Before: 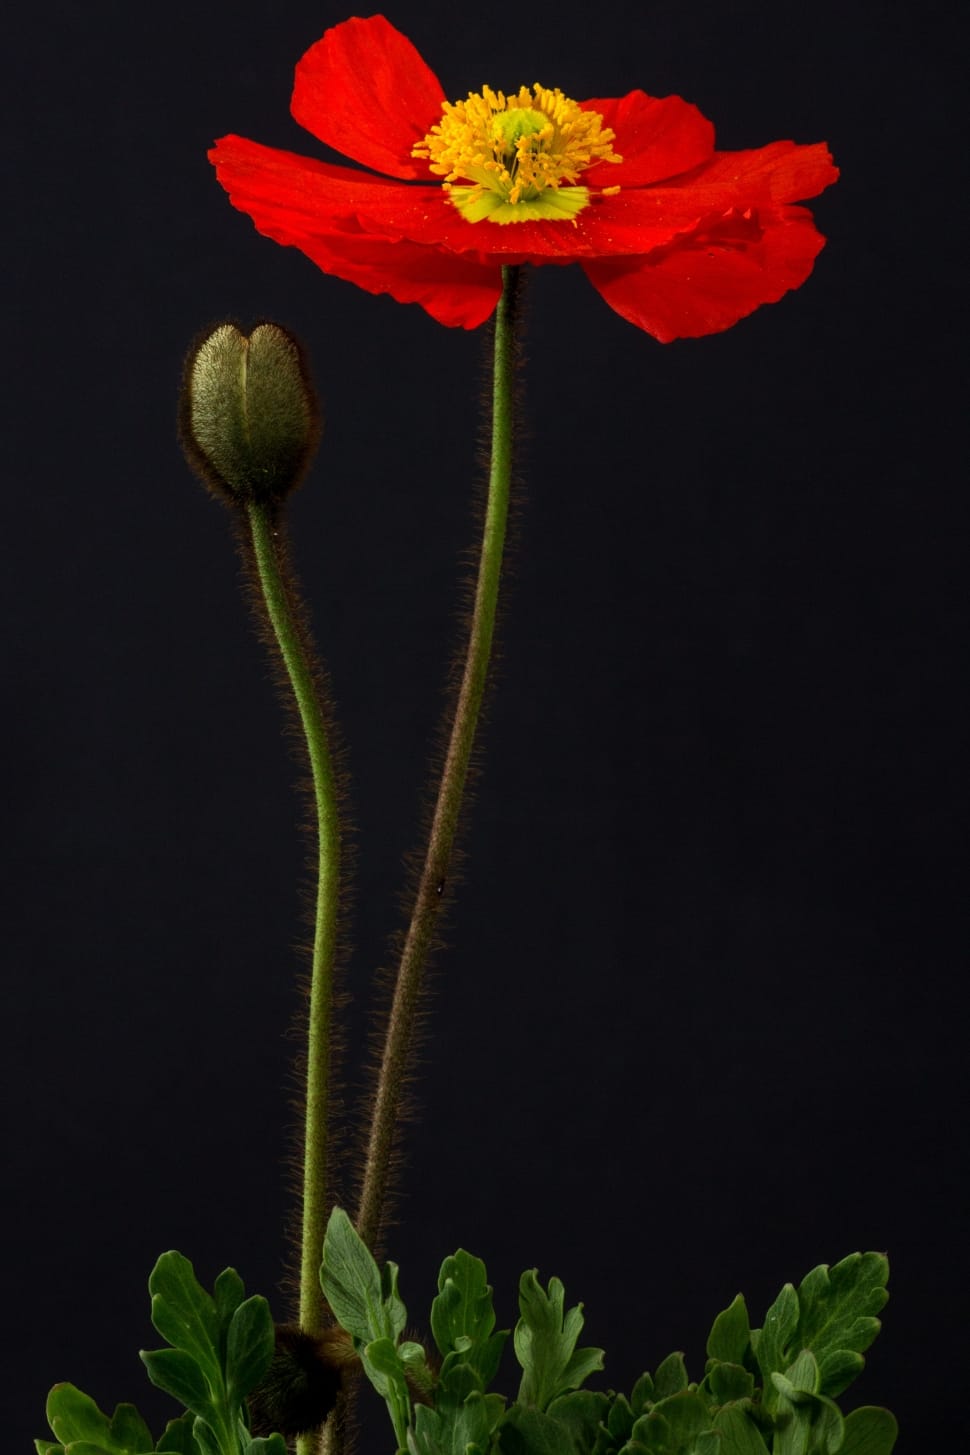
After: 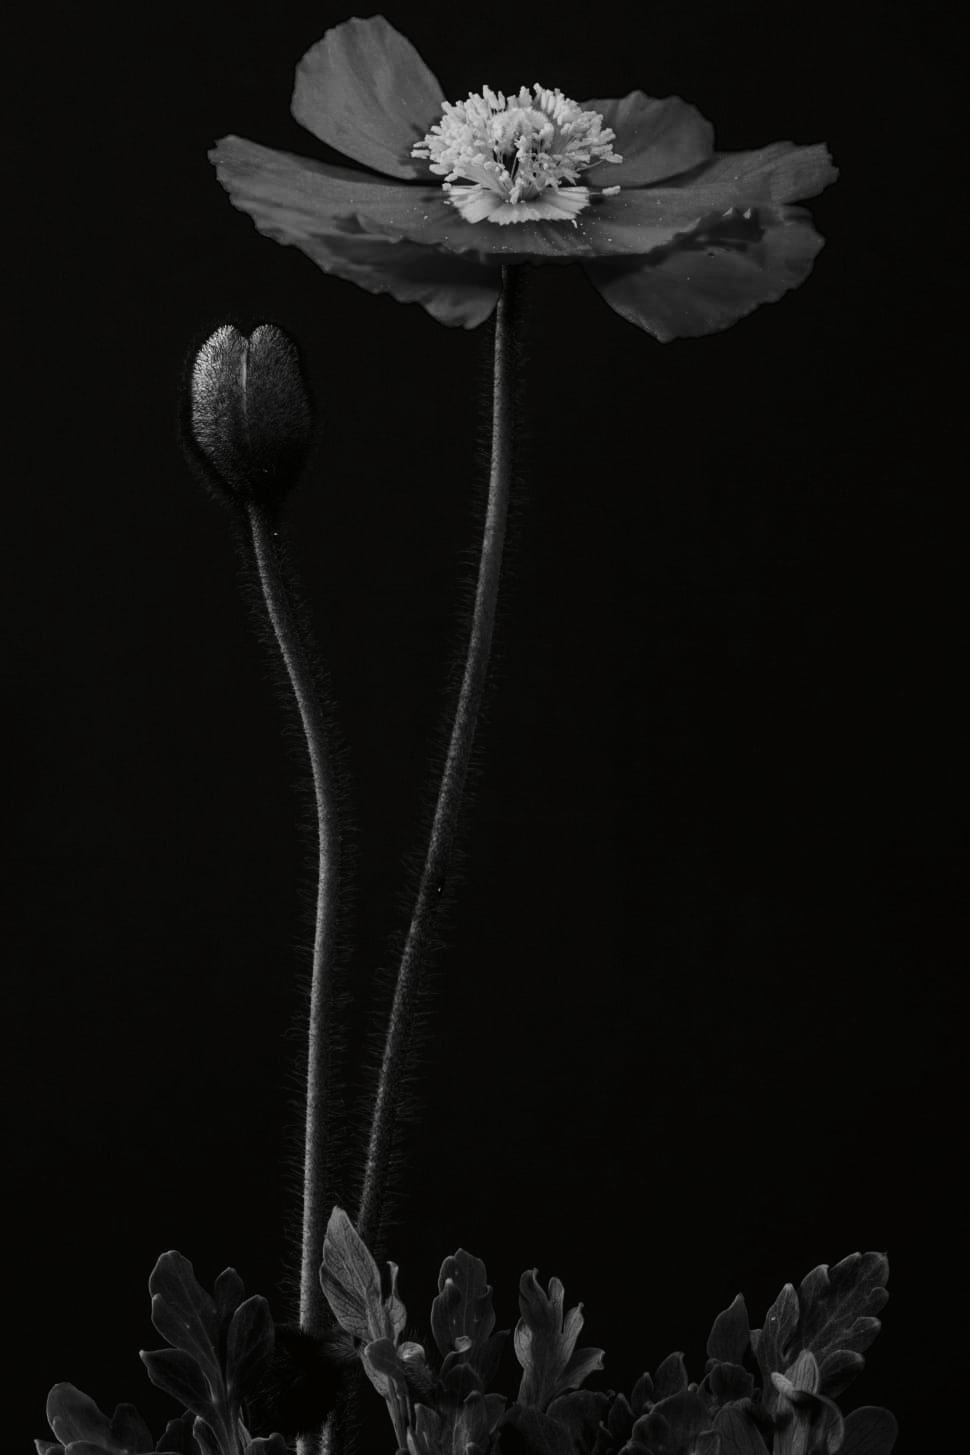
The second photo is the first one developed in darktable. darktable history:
tone curve: curves: ch0 [(0, 0) (0.003, 0.008) (0.011, 0.008) (0.025, 0.011) (0.044, 0.017) (0.069, 0.029) (0.1, 0.045) (0.136, 0.067) (0.177, 0.103) (0.224, 0.151) (0.277, 0.21) (0.335, 0.285) (0.399, 0.37) (0.468, 0.462) (0.543, 0.568) (0.623, 0.679) (0.709, 0.79) (0.801, 0.876) (0.898, 0.936) (1, 1)], preserve colors none
color look up table: target L [92.35, 81.33, 86.7, 78.8, 69.61, 58.12, 59.92, 56.57, 43.19, 50.83, 18.94, 200.82, 95.84, 78.07, 73.19, 76.98, 53.09, 56.32, 57.35, 49.64, 51.49, 46.7, 43.73, 19.55, 13.71, 19.55, 1.645, 91.64, 85.63, 76.61, 71.1, 62.97, 72.21, 59.92, 65.24, 43.19, 41.83, 38.86, 42.92, 18, 6.319, 100.33, 80.97, 87.41, 88.82, 71.47, 53.98, 51.22, 10.27], target a [-0.003, 0, -0.002, -0.001, 0, 0.001 ×4, 0, 0, 0, -0.289, 0, 0.001, 0, 0.001, 0, 0.001 ×6, 0, 0.001, -0.153, -0.001, 0, -0.002, 0, 0.001, 0, 0.001 ×6, 0, 0, 0.001, -0.002, -0.003, -0.002, 0, 0.001, 0, 0], target b [0.024, 0.002, 0.024, 0.002, 0.002, -0.005 ×4, 0, 0.003, -0.001, 3.633, 0.002, -0.005, 0.002, -0.004, 0, -0.005, 0, -0.005, -0.005, -0.005, -0.004, -0.002, -0.004, 1.891, 0.001, 0.001, 0.023, 0.002, -0.005, 0.002, -0.005 ×4, -0.006, -0.005, -0.003, -0.001, -0.002, 0.023, 0.024, 0.024, 0.002, -0.004, 0, -0.002], num patches 49
